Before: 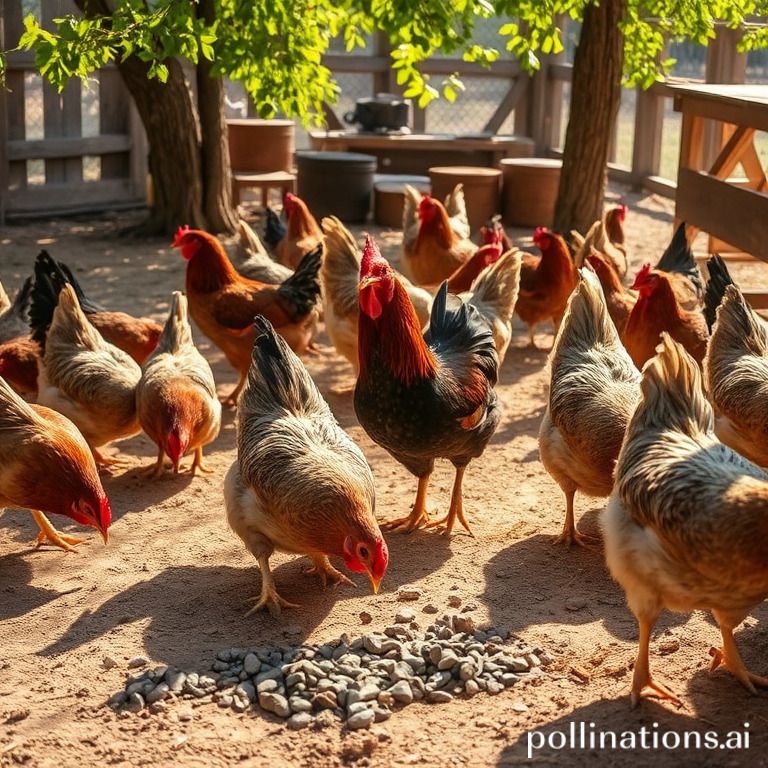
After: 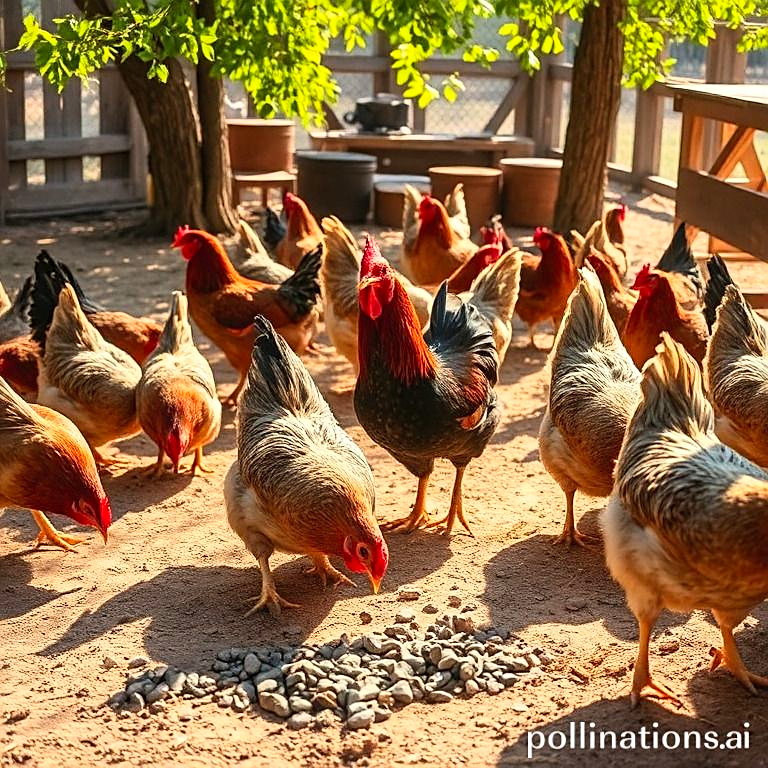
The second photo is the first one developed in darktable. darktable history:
white balance: emerald 1
contrast brightness saturation: contrast 0.2, brightness 0.16, saturation 0.22
sharpen: on, module defaults
